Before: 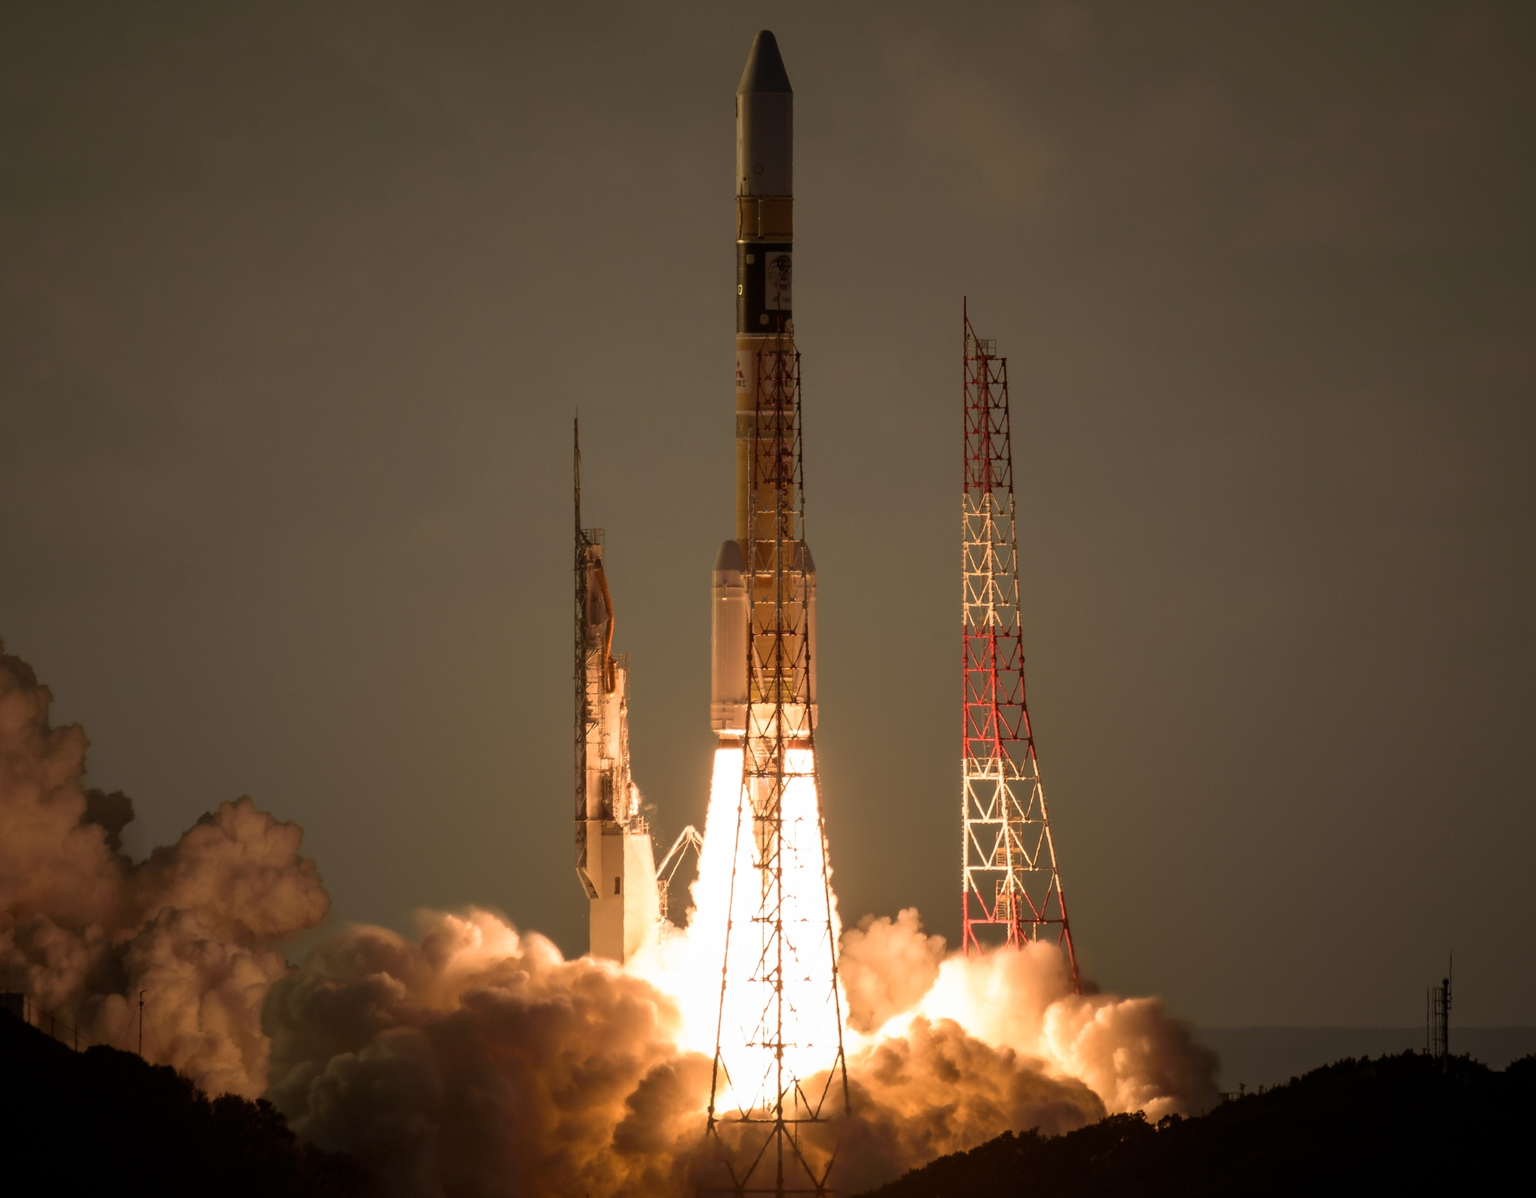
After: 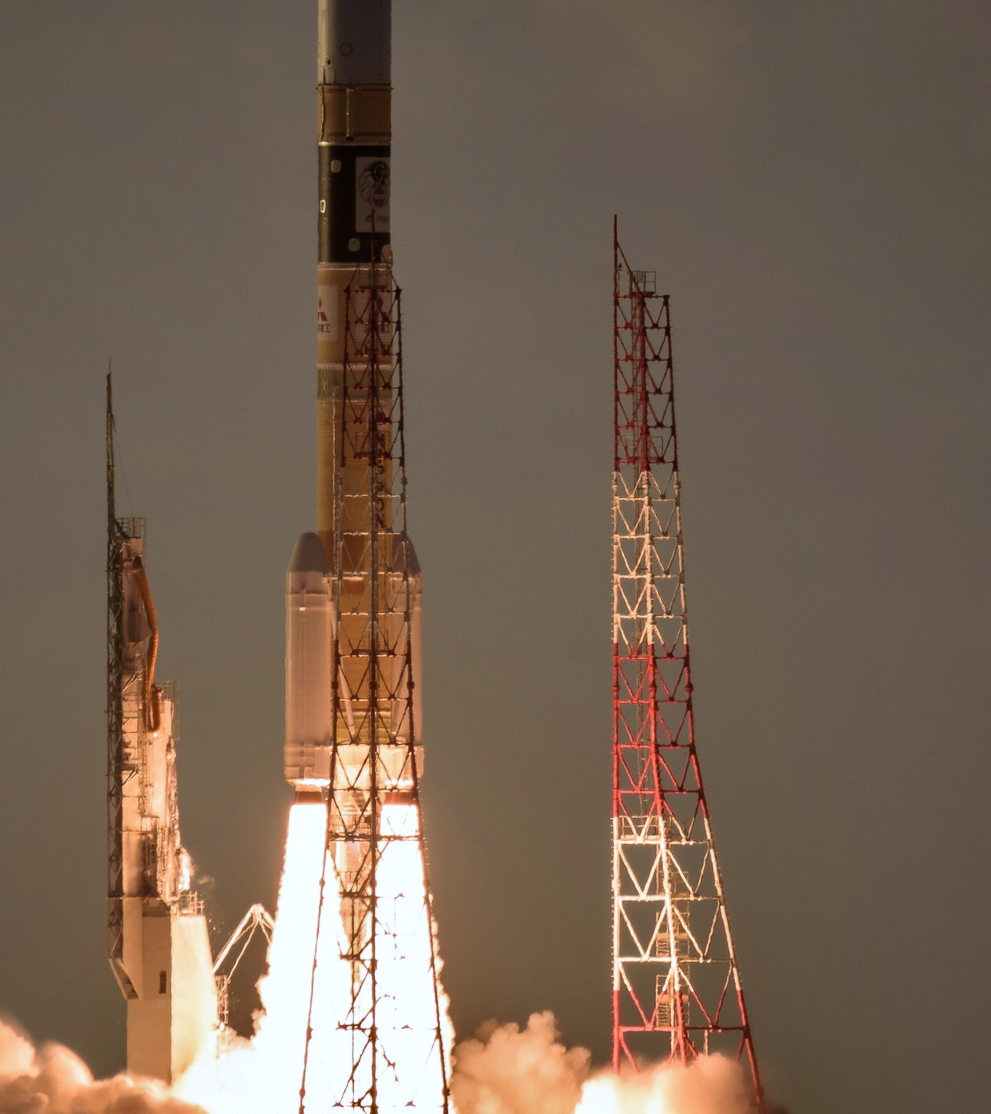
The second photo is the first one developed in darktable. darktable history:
shadows and highlights: low approximation 0.01, soften with gaussian
crop: left 32.075%, top 10.976%, right 18.355%, bottom 17.596%
color calibration: illuminant as shot in camera, x 0.366, y 0.378, temperature 4425.7 K, saturation algorithm version 1 (2020)
